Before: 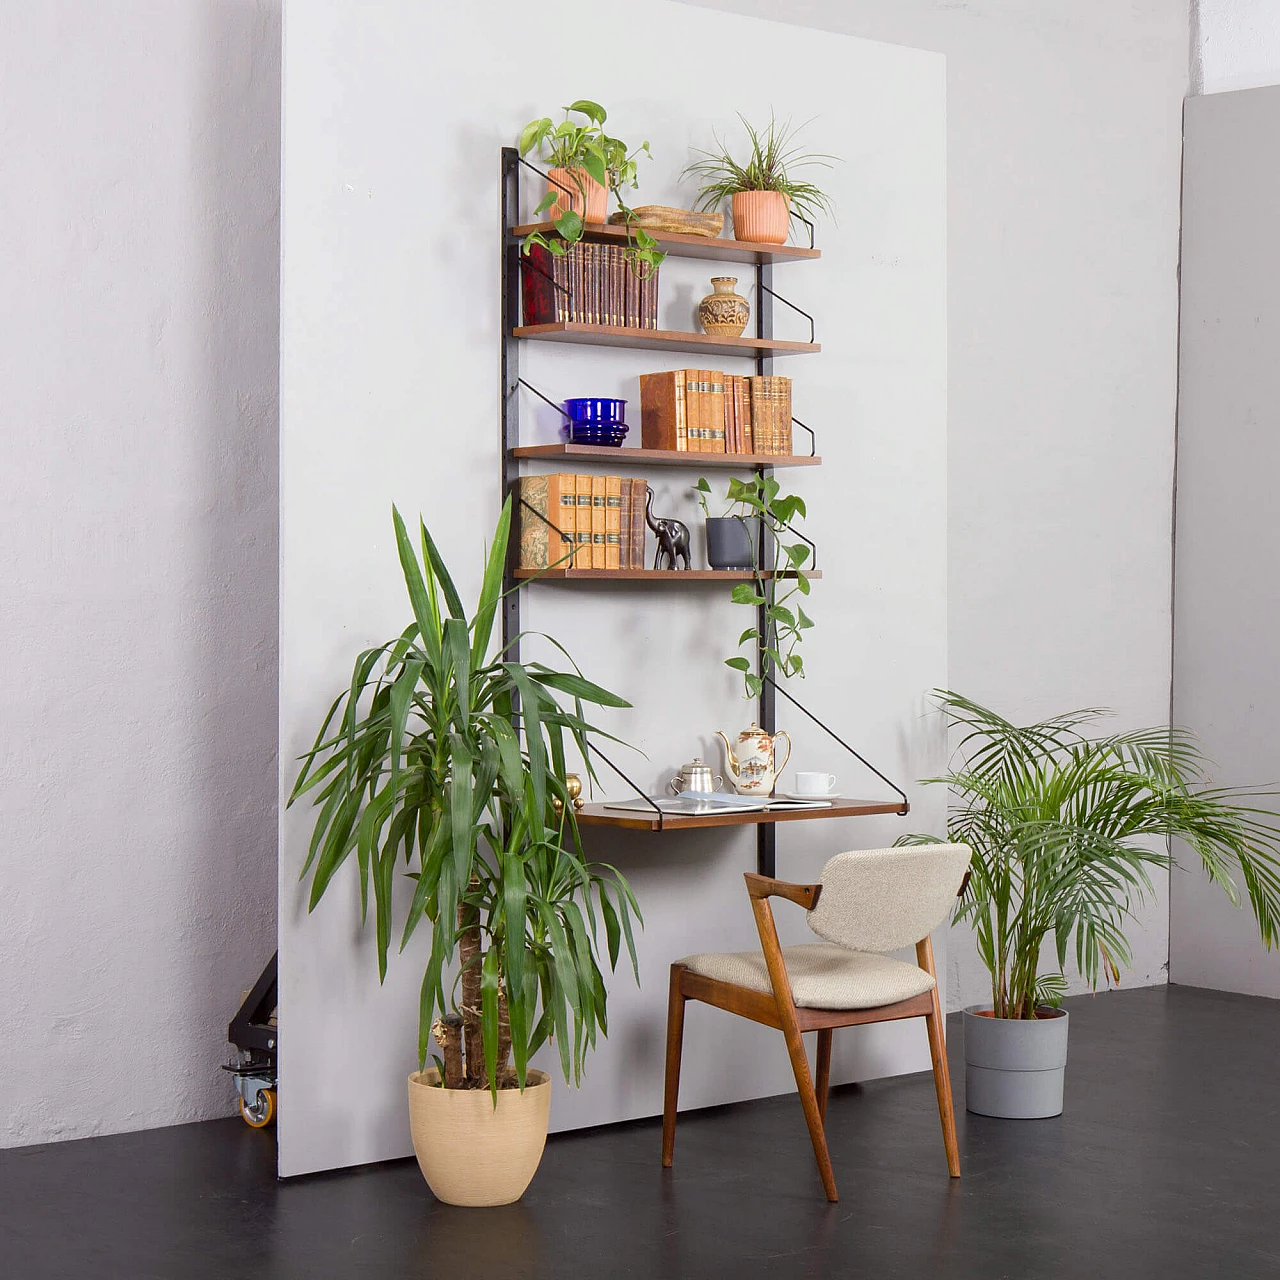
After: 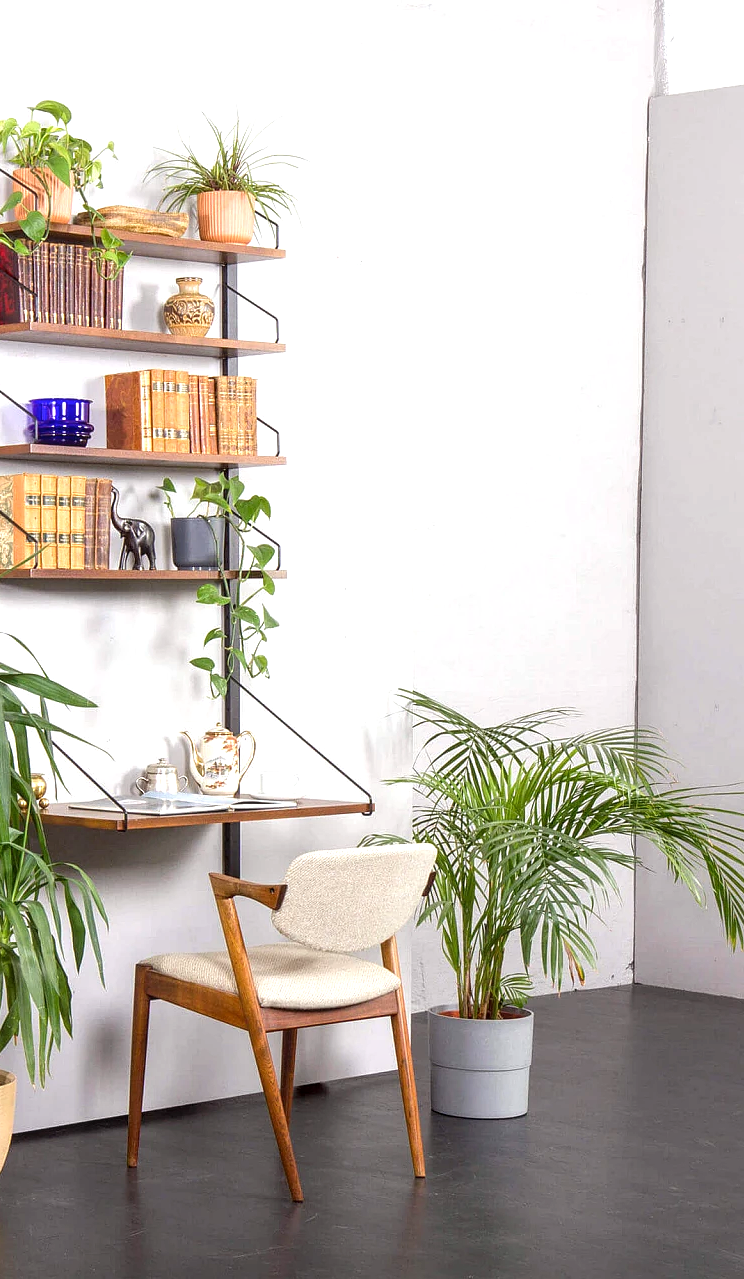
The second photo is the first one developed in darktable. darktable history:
exposure: black level correction 0, exposure 0.694 EV, compensate exposure bias true, compensate highlight preservation false
crop: left 41.808%
local contrast: on, module defaults
